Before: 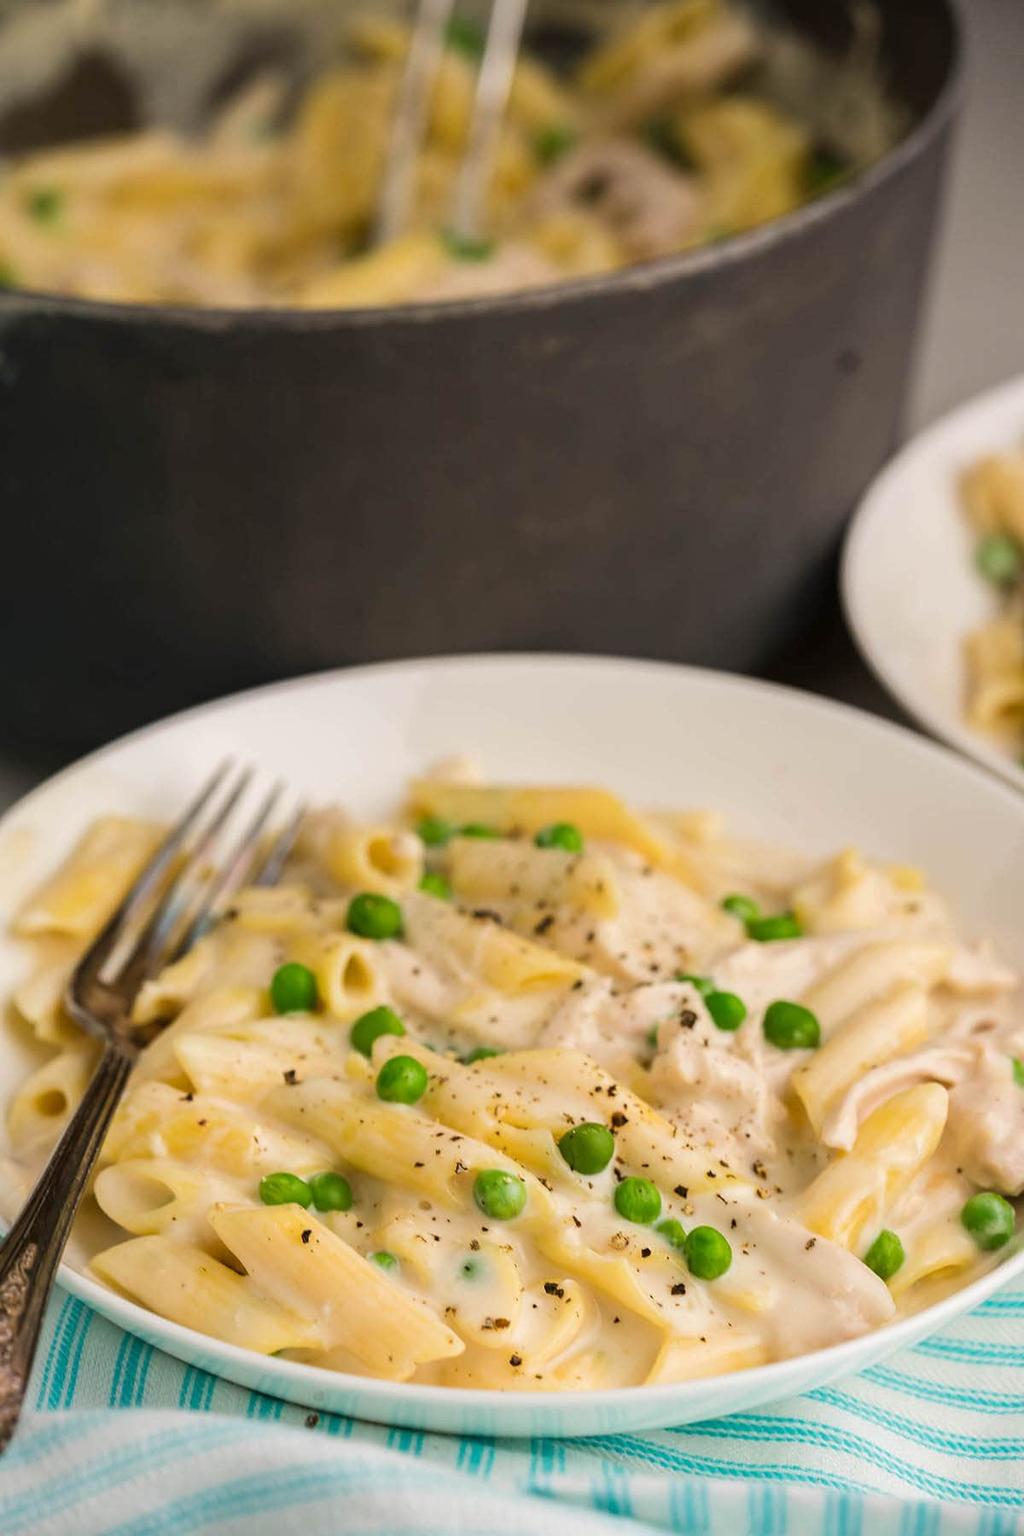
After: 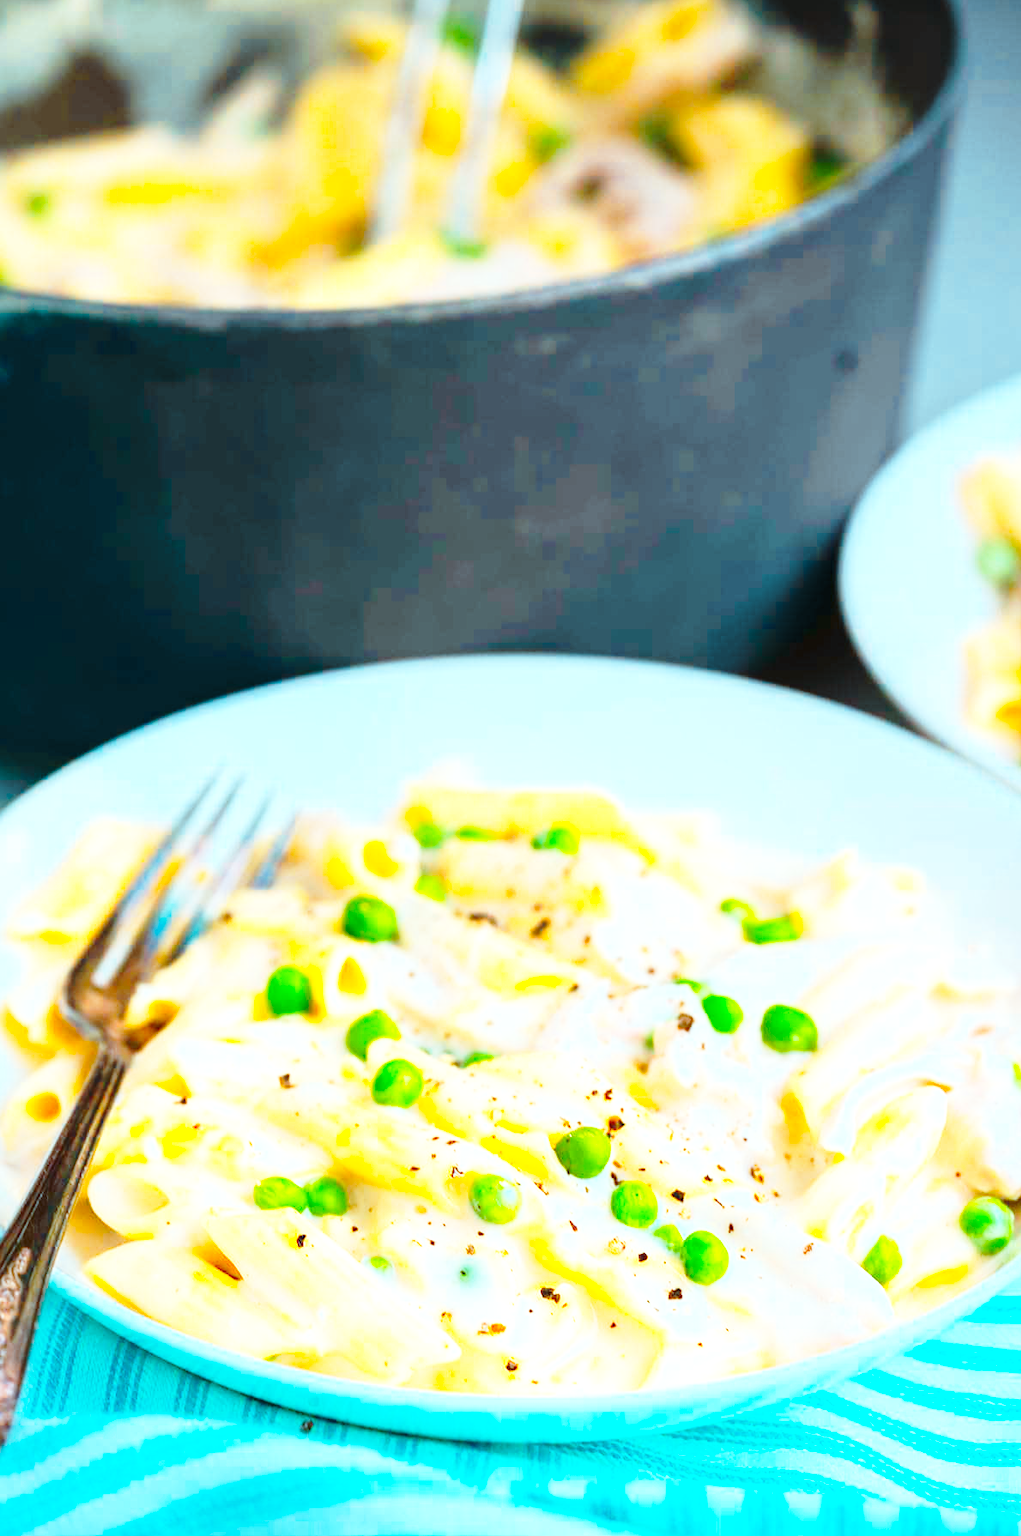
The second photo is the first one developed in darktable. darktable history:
color calibration: output R [1.422, -0.35, -0.252, 0], output G [-0.238, 1.259, -0.084, 0], output B [-0.081, -0.196, 1.58, 0], output brightness [0.49, 0.671, -0.57, 0], illuminant F (fluorescent), F source F9 (Cool White Deluxe 4150 K) – high CRI, x 0.374, y 0.373, temperature 4152.25 K
crop and rotate: left 0.706%, top 0.189%, bottom 0.333%
base curve: curves: ch0 [(0, 0) (0.028, 0.03) (0.121, 0.232) (0.46, 0.748) (0.859, 0.968) (1, 1)], preserve colors none
